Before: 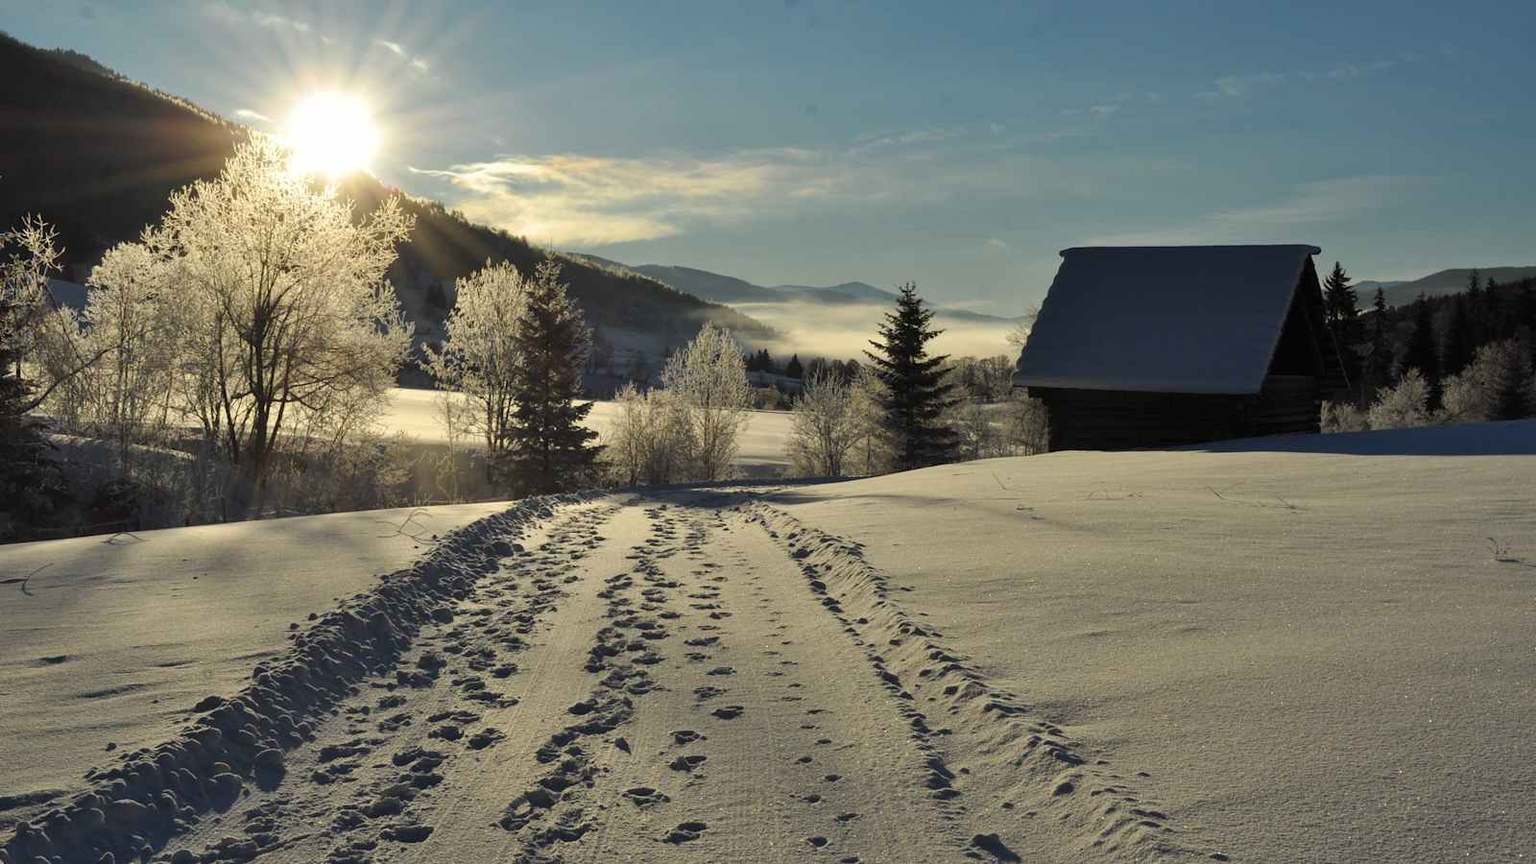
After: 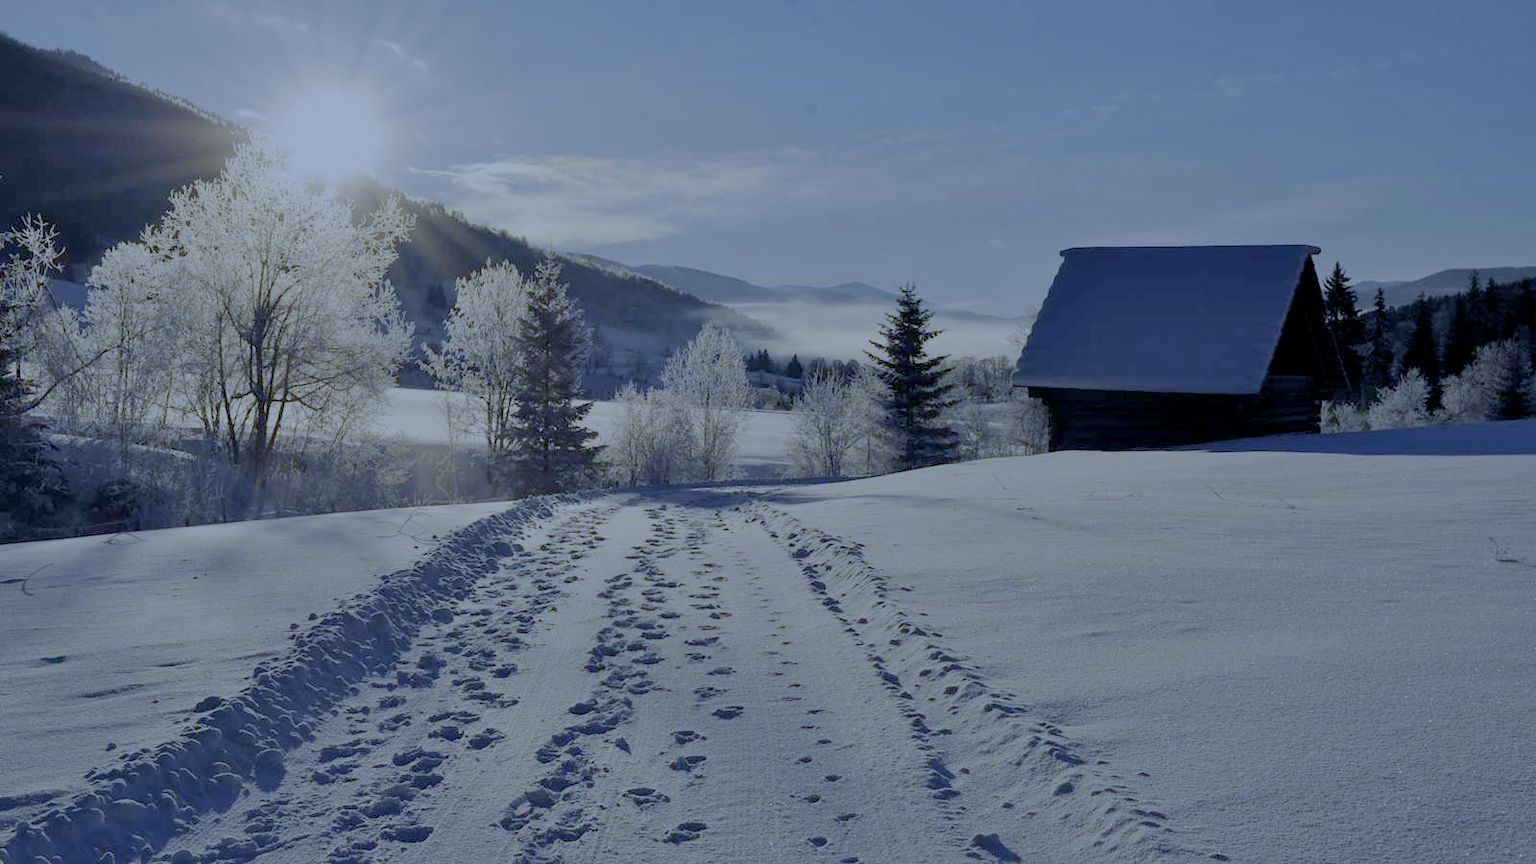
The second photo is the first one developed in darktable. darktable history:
filmic rgb: white relative exposure 8 EV, threshold 3 EV, structure ↔ texture 100%, target black luminance 0%, hardness 2.44, latitude 76.53%, contrast 0.562, shadows ↔ highlights balance 0%, preserve chrominance no, color science v4 (2020), iterations of high-quality reconstruction 10, type of noise poissonian, enable highlight reconstruction true
white balance: red 0.766, blue 1.537
